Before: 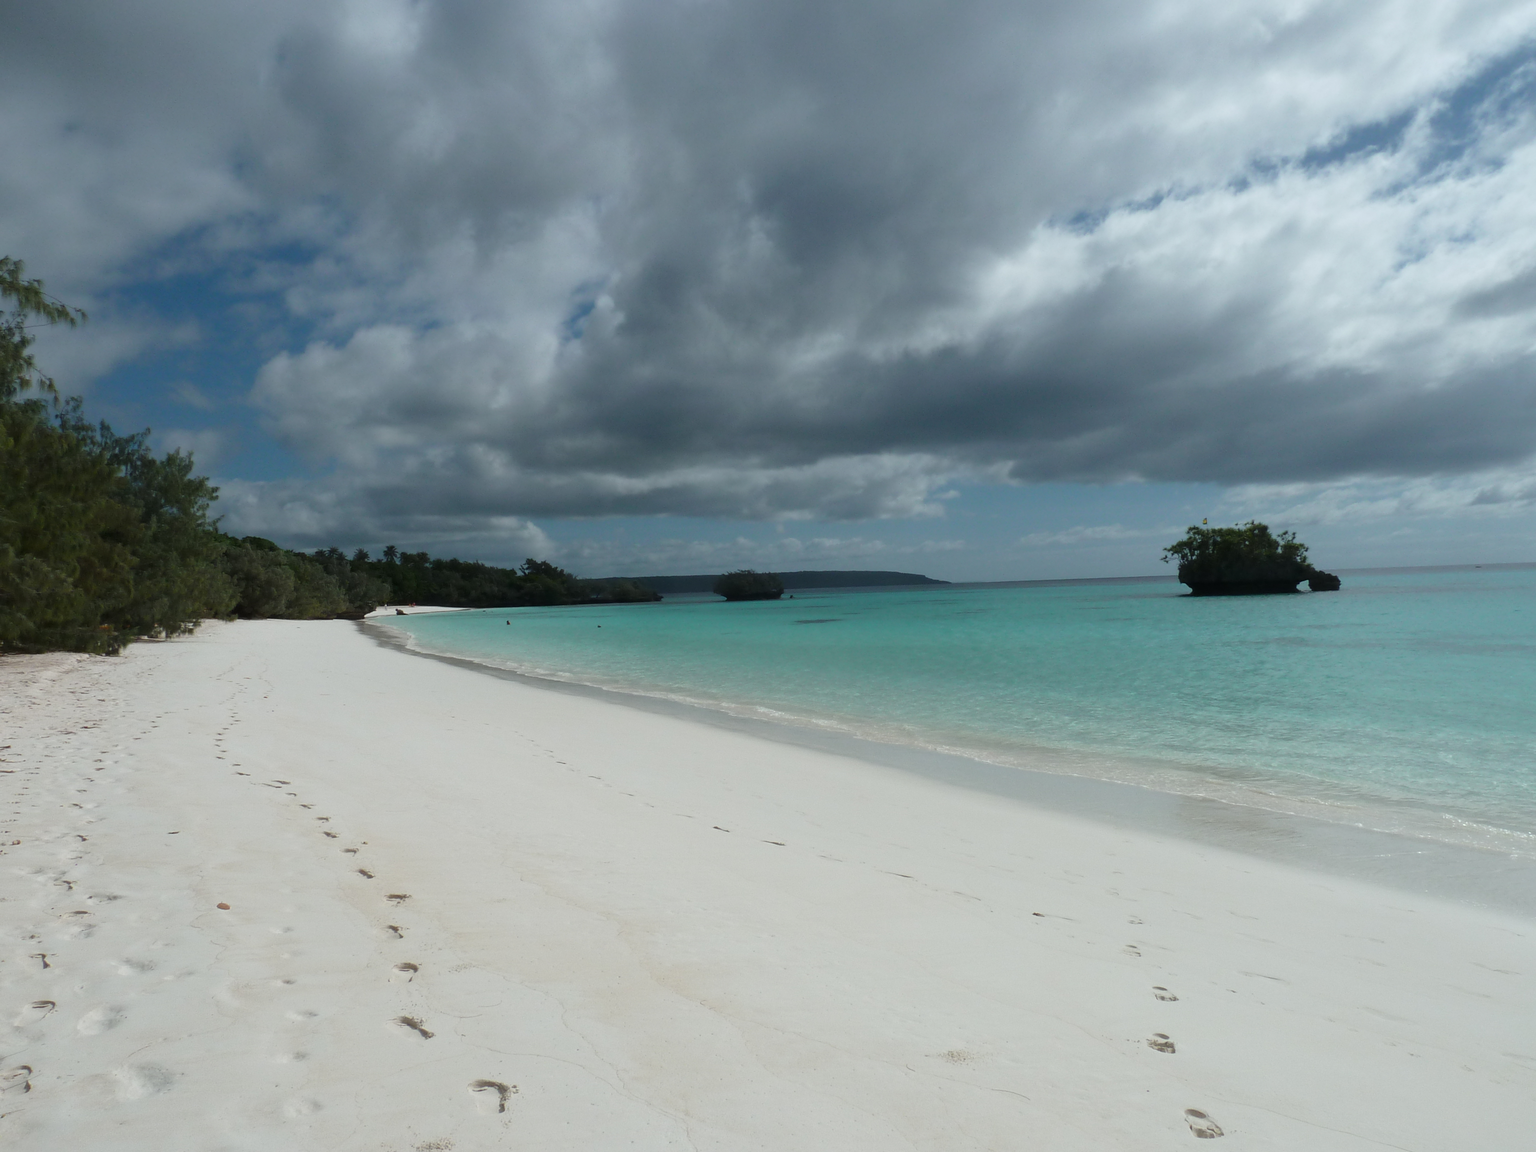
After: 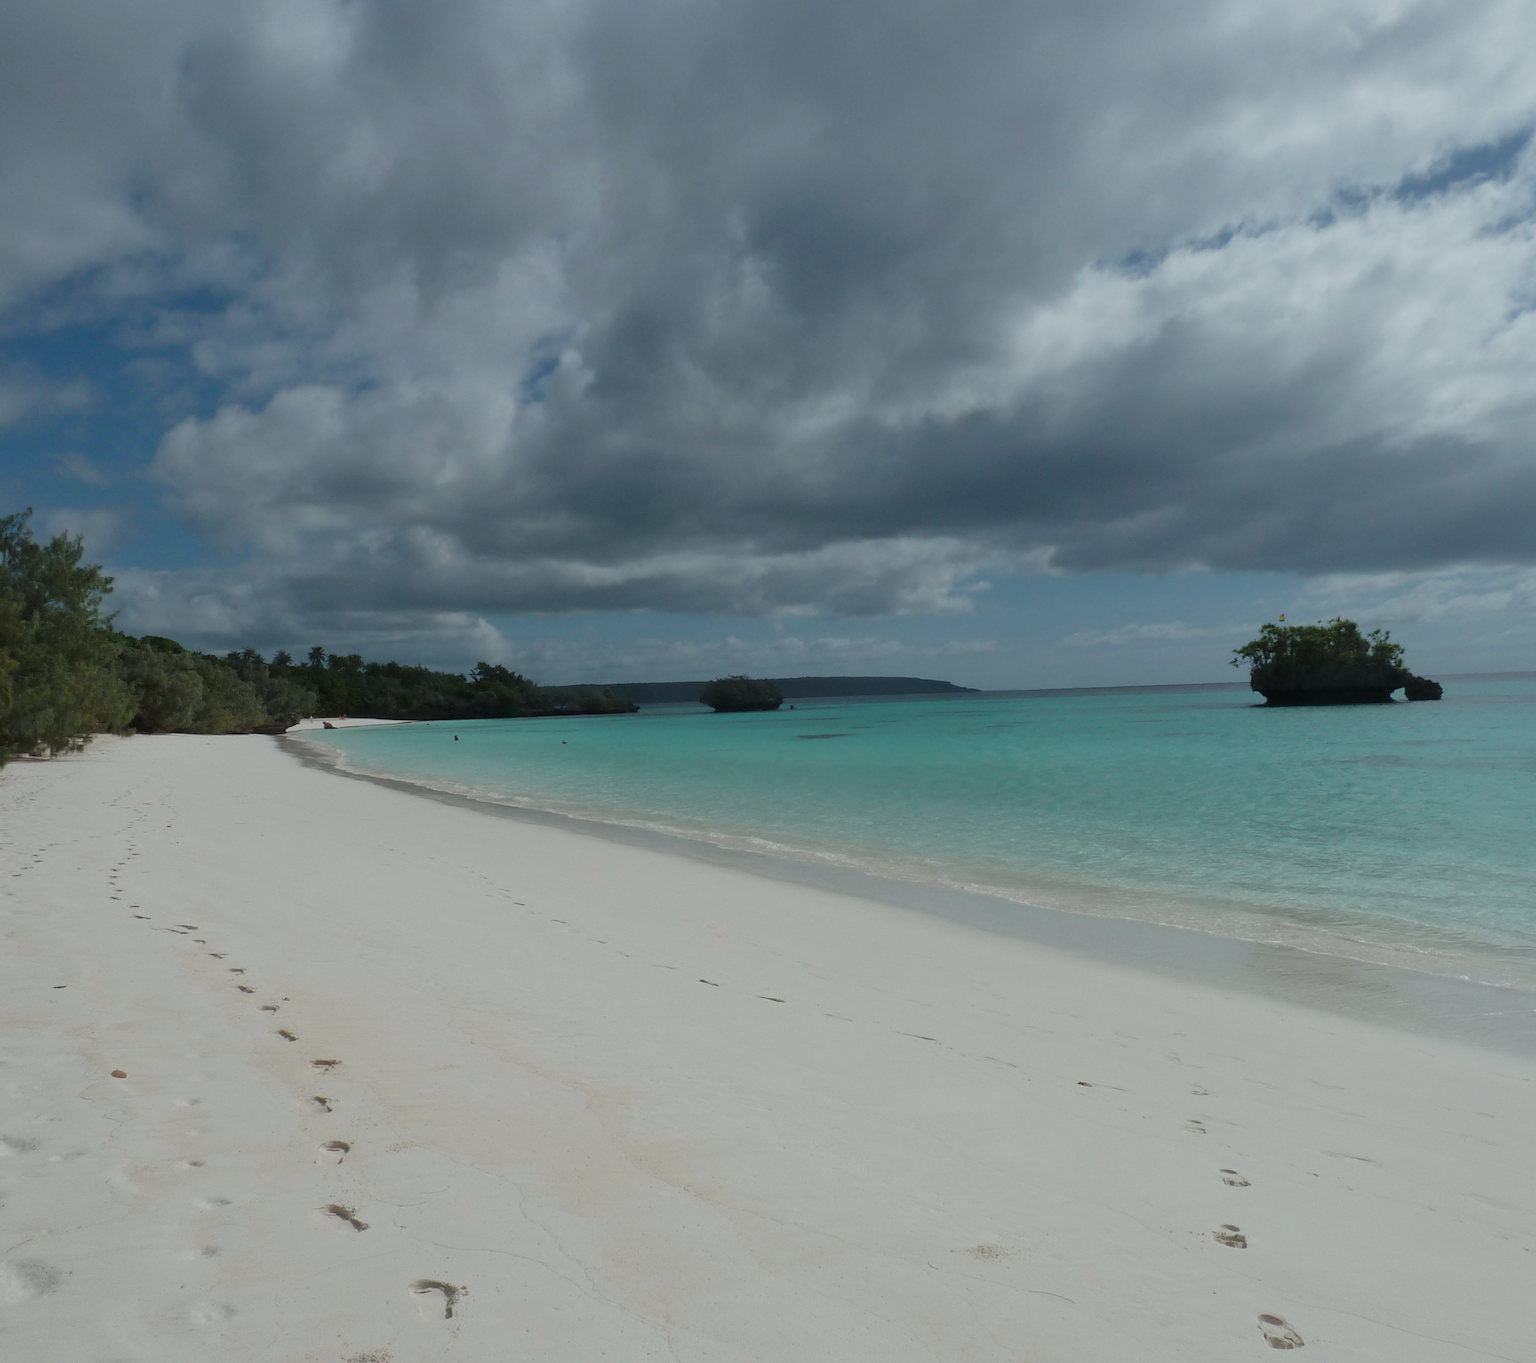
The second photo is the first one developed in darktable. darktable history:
rgb curve: mode RGB, independent channels
tone equalizer: -8 EV 0.25 EV, -7 EV 0.417 EV, -6 EV 0.417 EV, -5 EV 0.25 EV, -3 EV -0.25 EV, -2 EV -0.417 EV, -1 EV -0.417 EV, +0 EV -0.25 EV, edges refinement/feathering 500, mask exposure compensation -1.57 EV, preserve details guided filter
crop: left 8.026%, right 7.374%
